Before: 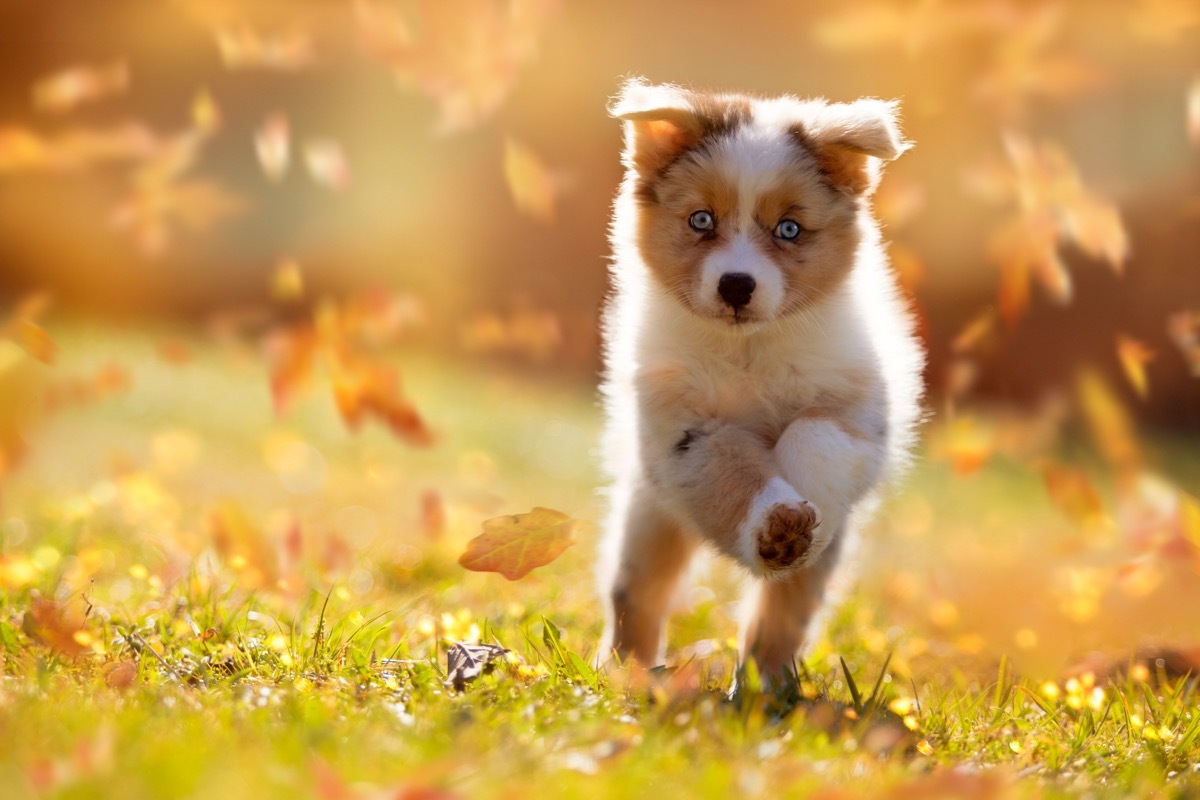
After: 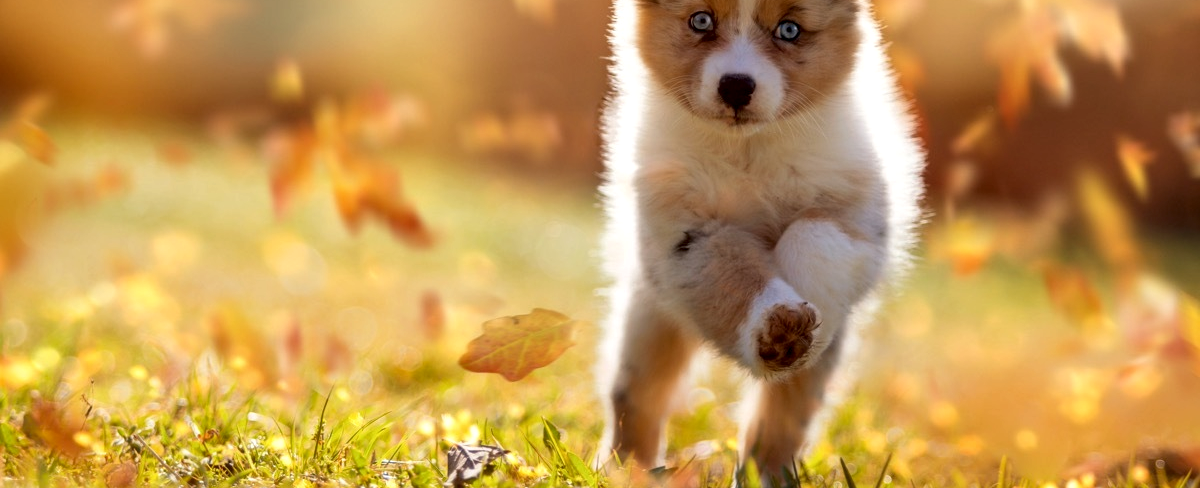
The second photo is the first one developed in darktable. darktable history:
crop and rotate: top 24.944%, bottom 14.019%
exposure: exposure -0.04 EV, compensate exposure bias true, compensate highlight preservation false
local contrast: detail 130%
